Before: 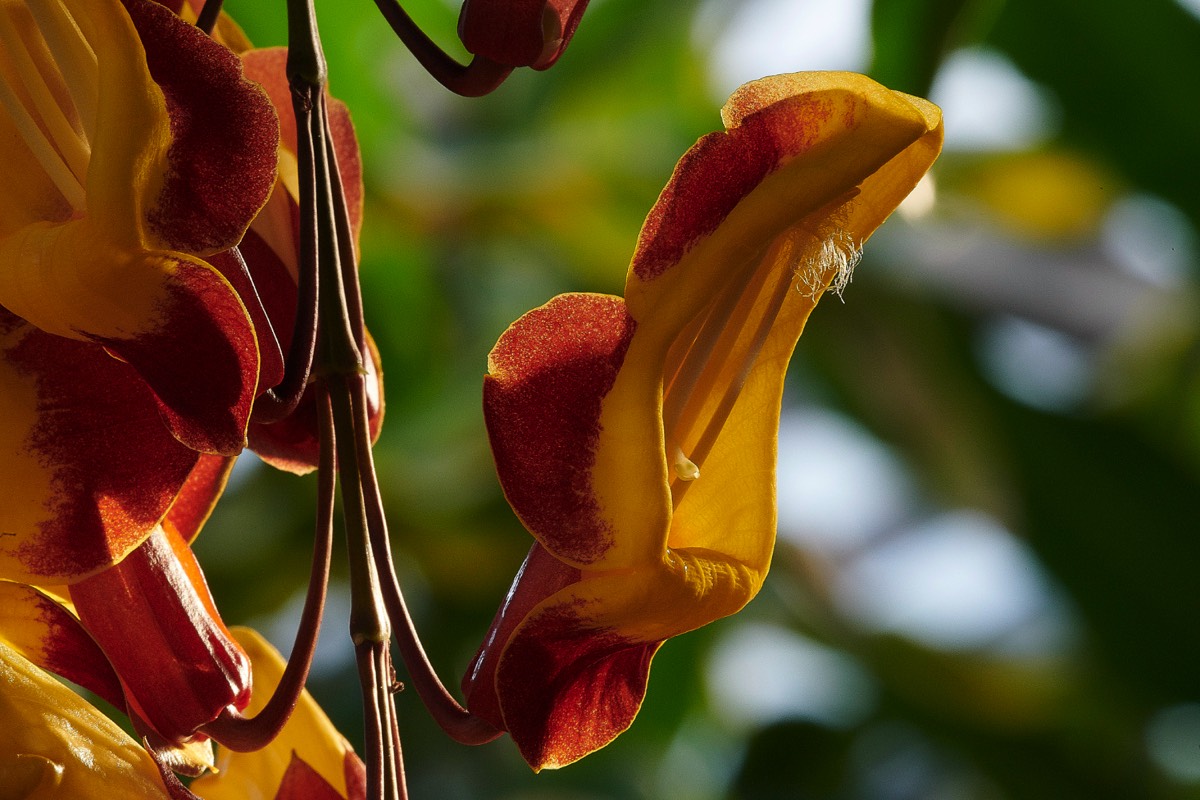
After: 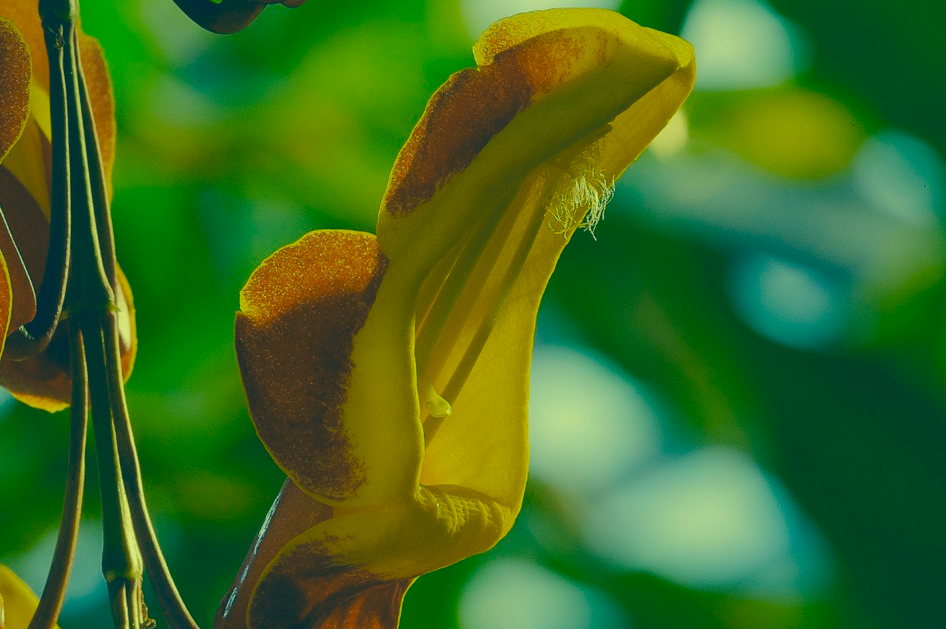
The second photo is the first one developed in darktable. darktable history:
color correction: highlights a* -15.58, highlights b* 40, shadows a* -40, shadows b* -26.18
color balance rgb: shadows lift › chroma 2%, shadows lift › hue 219.6°, power › hue 313.2°, highlights gain › chroma 3%, highlights gain › hue 75.6°, global offset › luminance 0.5%, perceptual saturation grading › global saturation 15.33%, perceptual saturation grading › highlights -19.33%, perceptual saturation grading › shadows 20%, global vibrance 20%
crop and rotate: left 20.74%, top 7.912%, right 0.375%, bottom 13.378%
local contrast: highlights 68%, shadows 68%, detail 82%, midtone range 0.325
shadows and highlights: shadows 40, highlights -60
